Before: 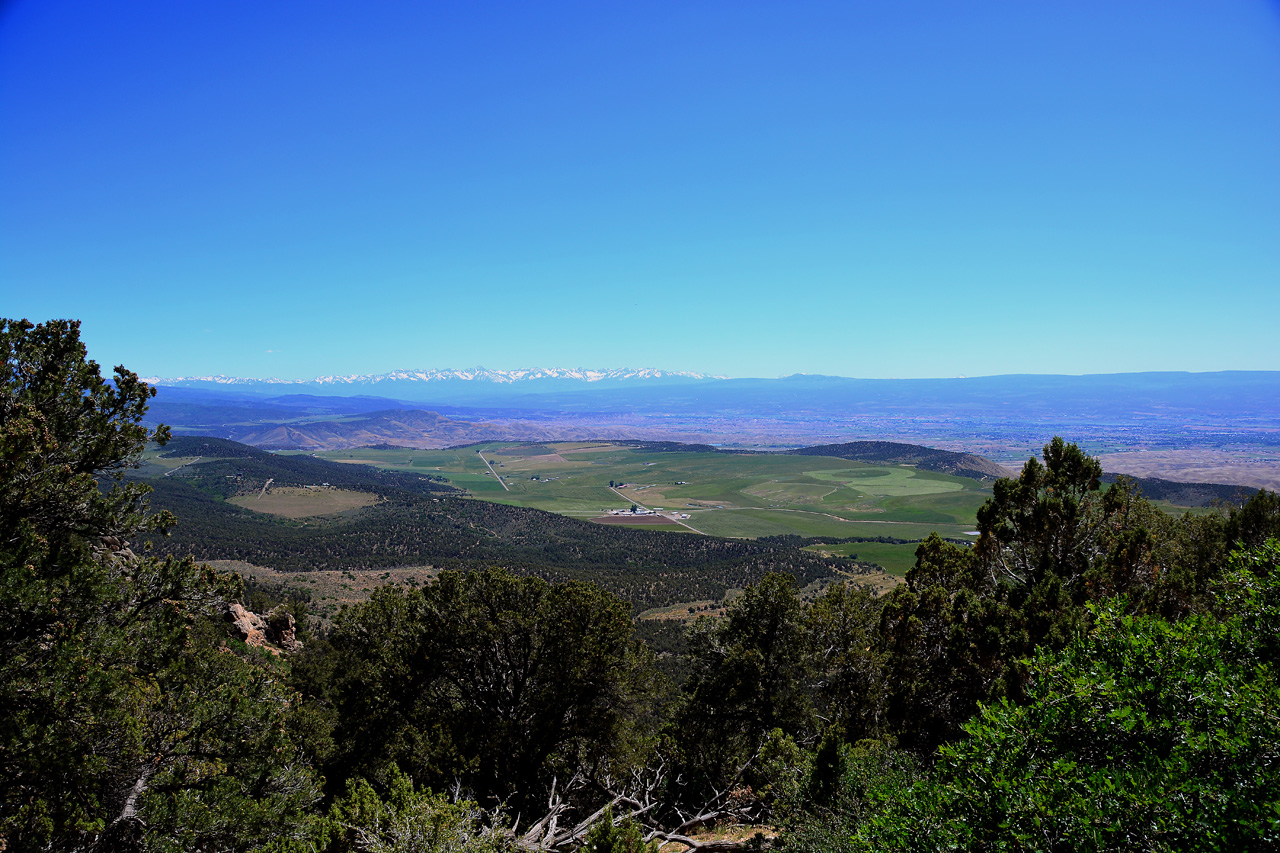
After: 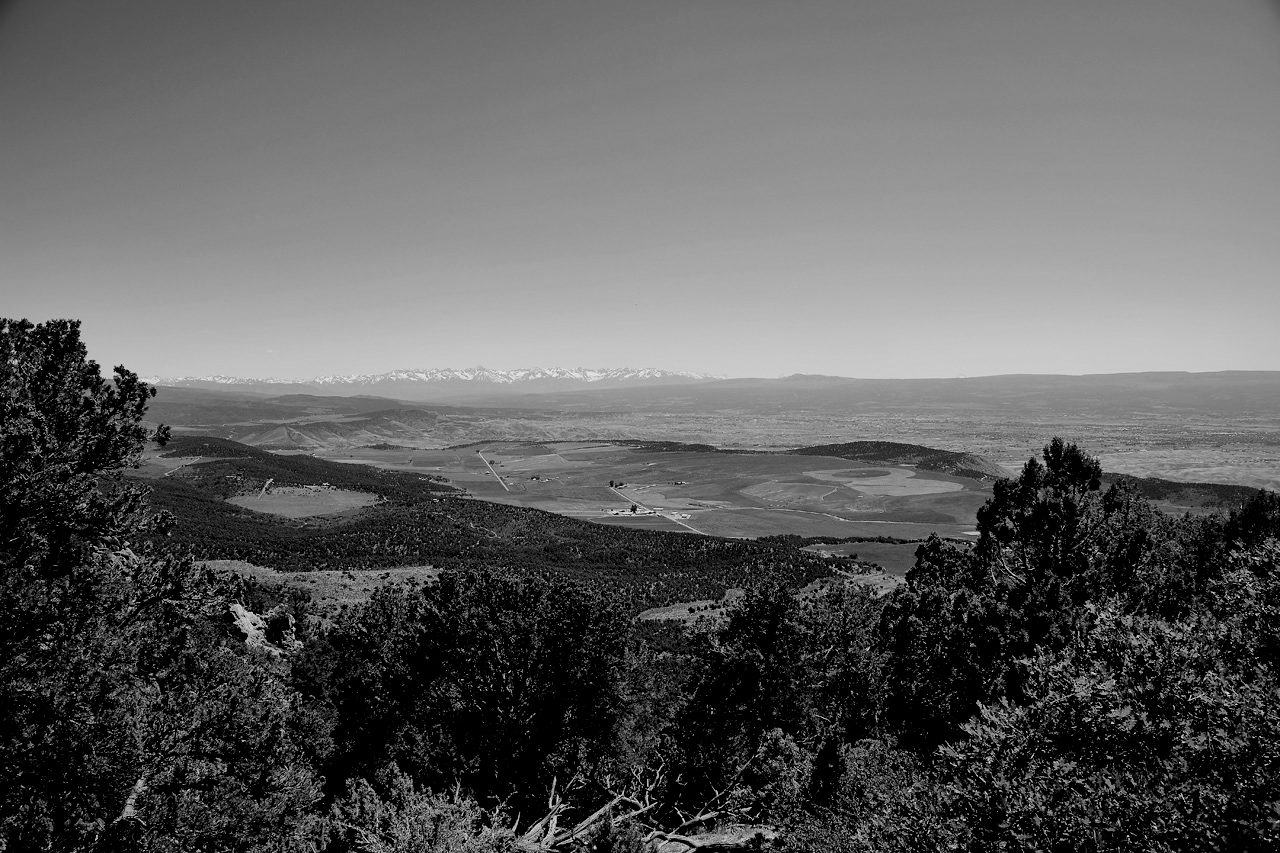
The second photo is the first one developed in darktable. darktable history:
local contrast: mode bilateral grid, contrast 25, coarseness 60, detail 151%, midtone range 0.2
monochrome: on, module defaults
white balance: red 1, blue 1
tone equalizer: on, module defaults
filmic rgb: hardness 4.17
